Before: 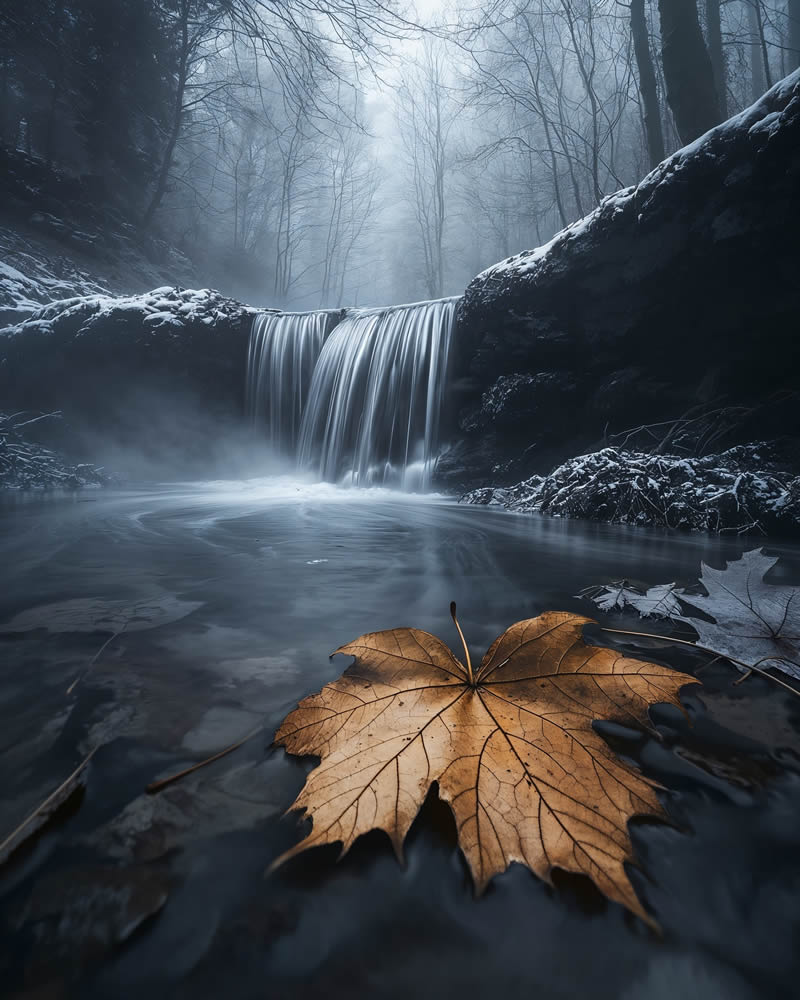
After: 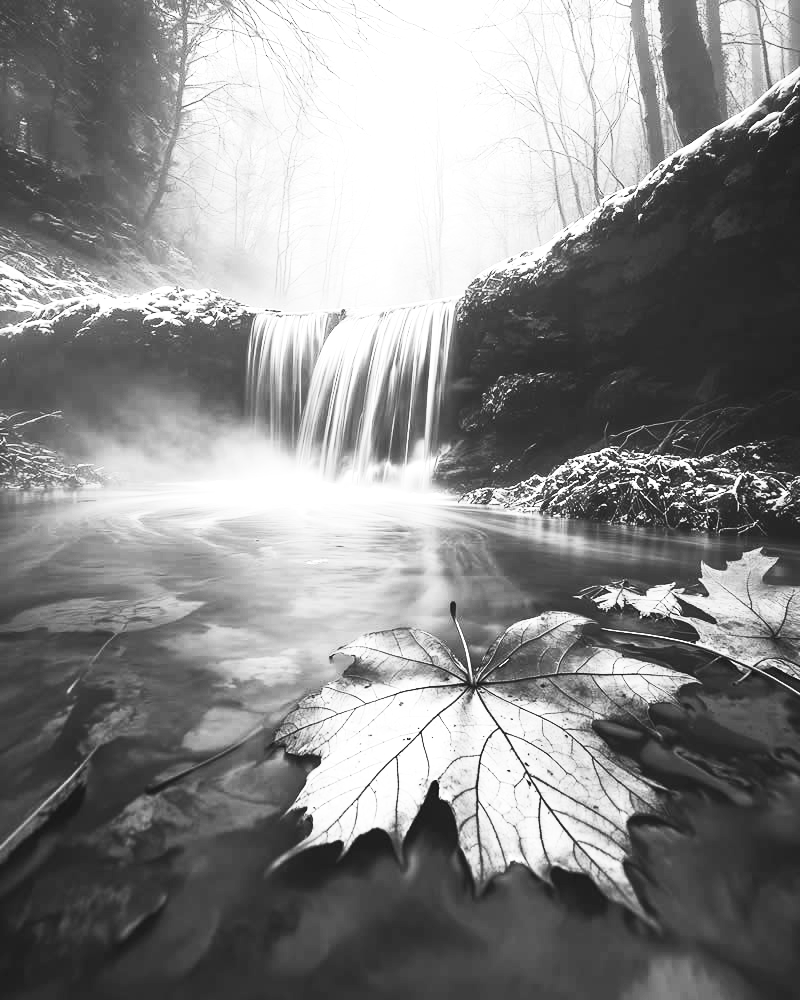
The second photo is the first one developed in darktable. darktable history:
contrast brightness saturation: contrast 0.53, brightness 0.47, saturation -1
exposure: black level correction 0, exposure 1.2 EV, compensate exposure bias true, compensate highlight preservation false
